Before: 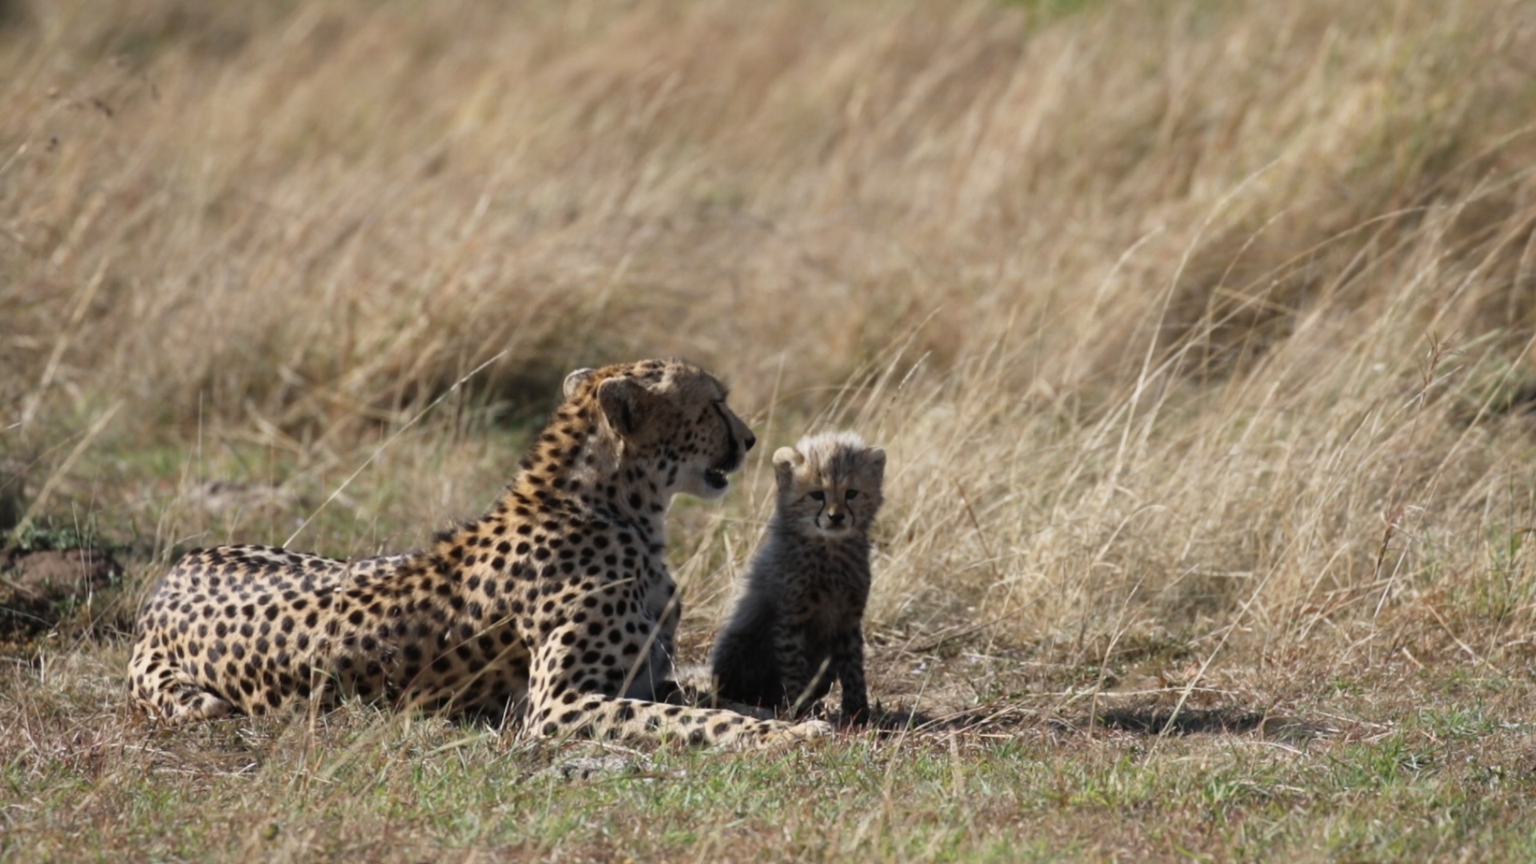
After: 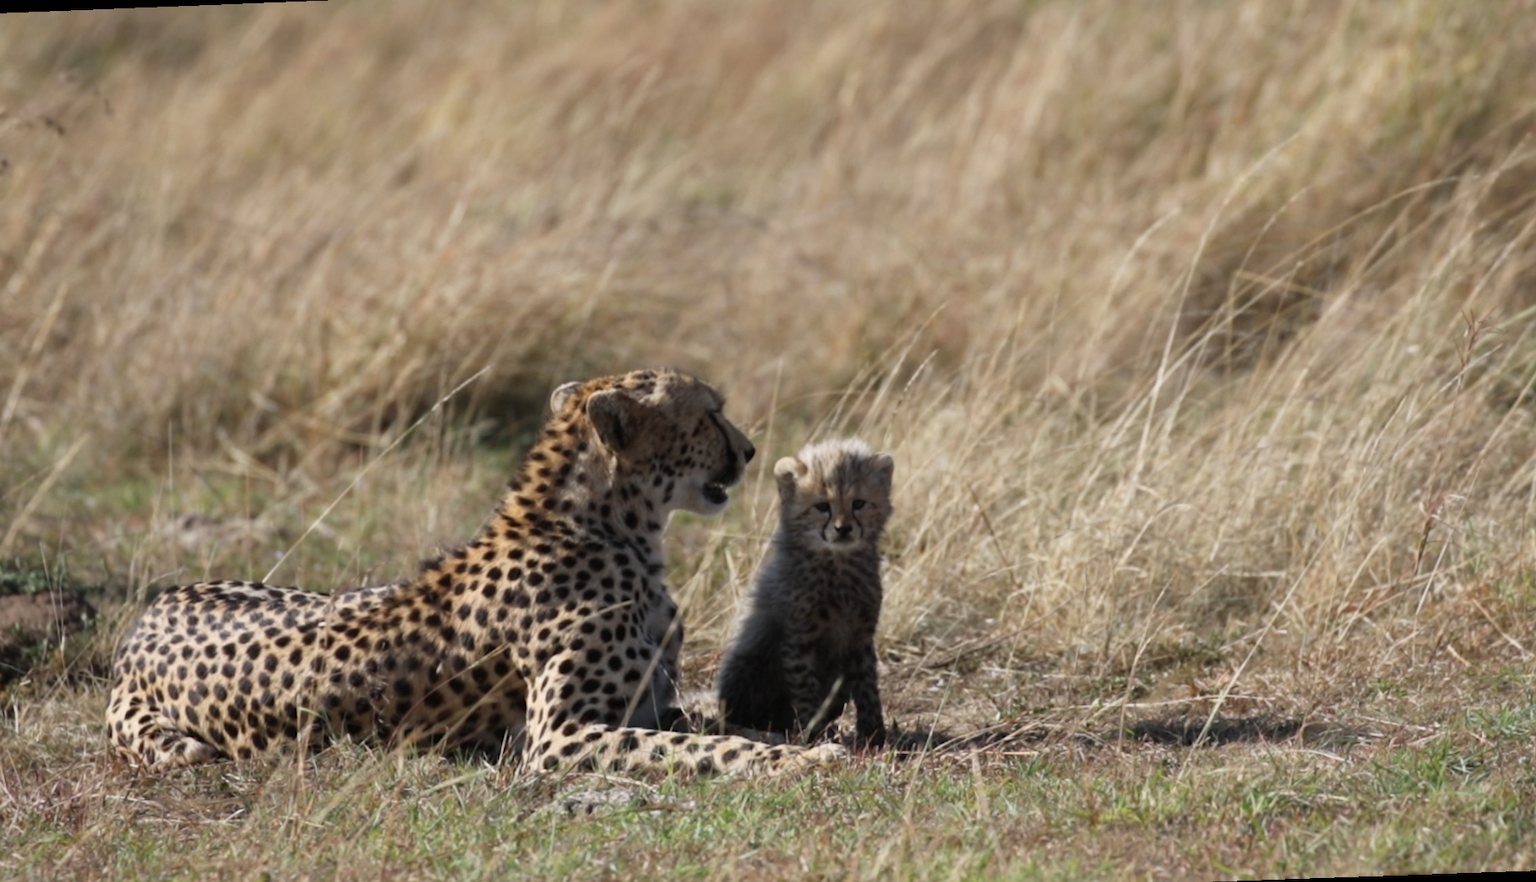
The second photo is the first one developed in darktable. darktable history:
rotate and perspective: rotation -2.12°, lens shift (vertical) 0.009, lens shift (horizontal) -0.008, automatic cropping original format, crop left 0.036, crop right 0.964, crop top 0.05, crop bottom 0.959
